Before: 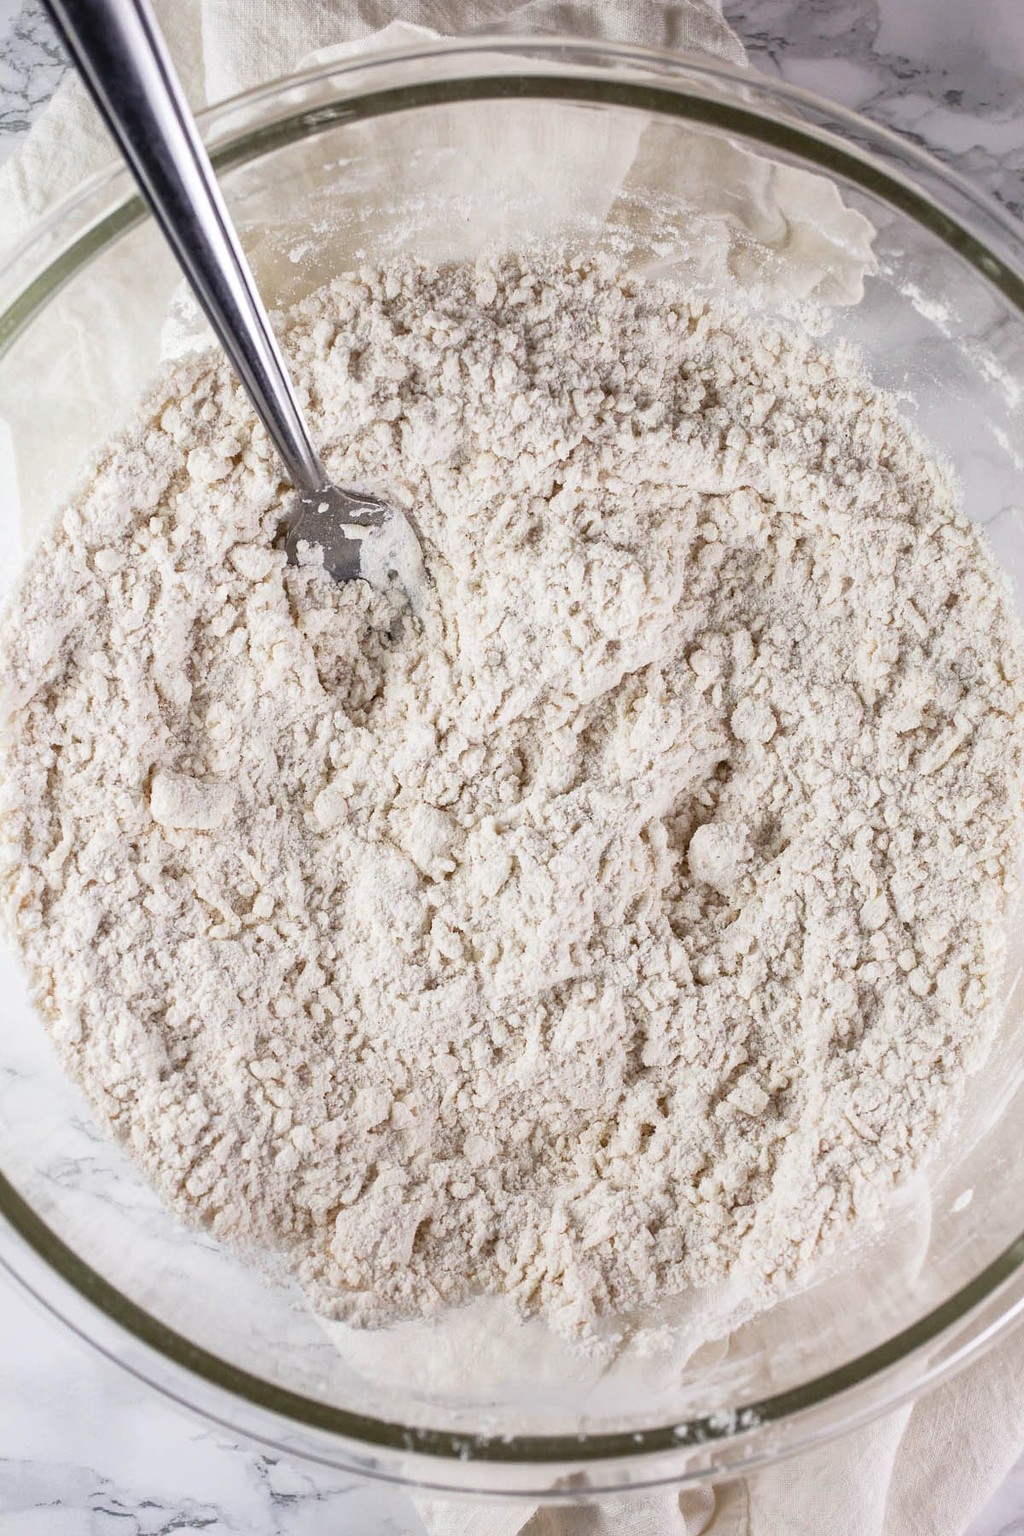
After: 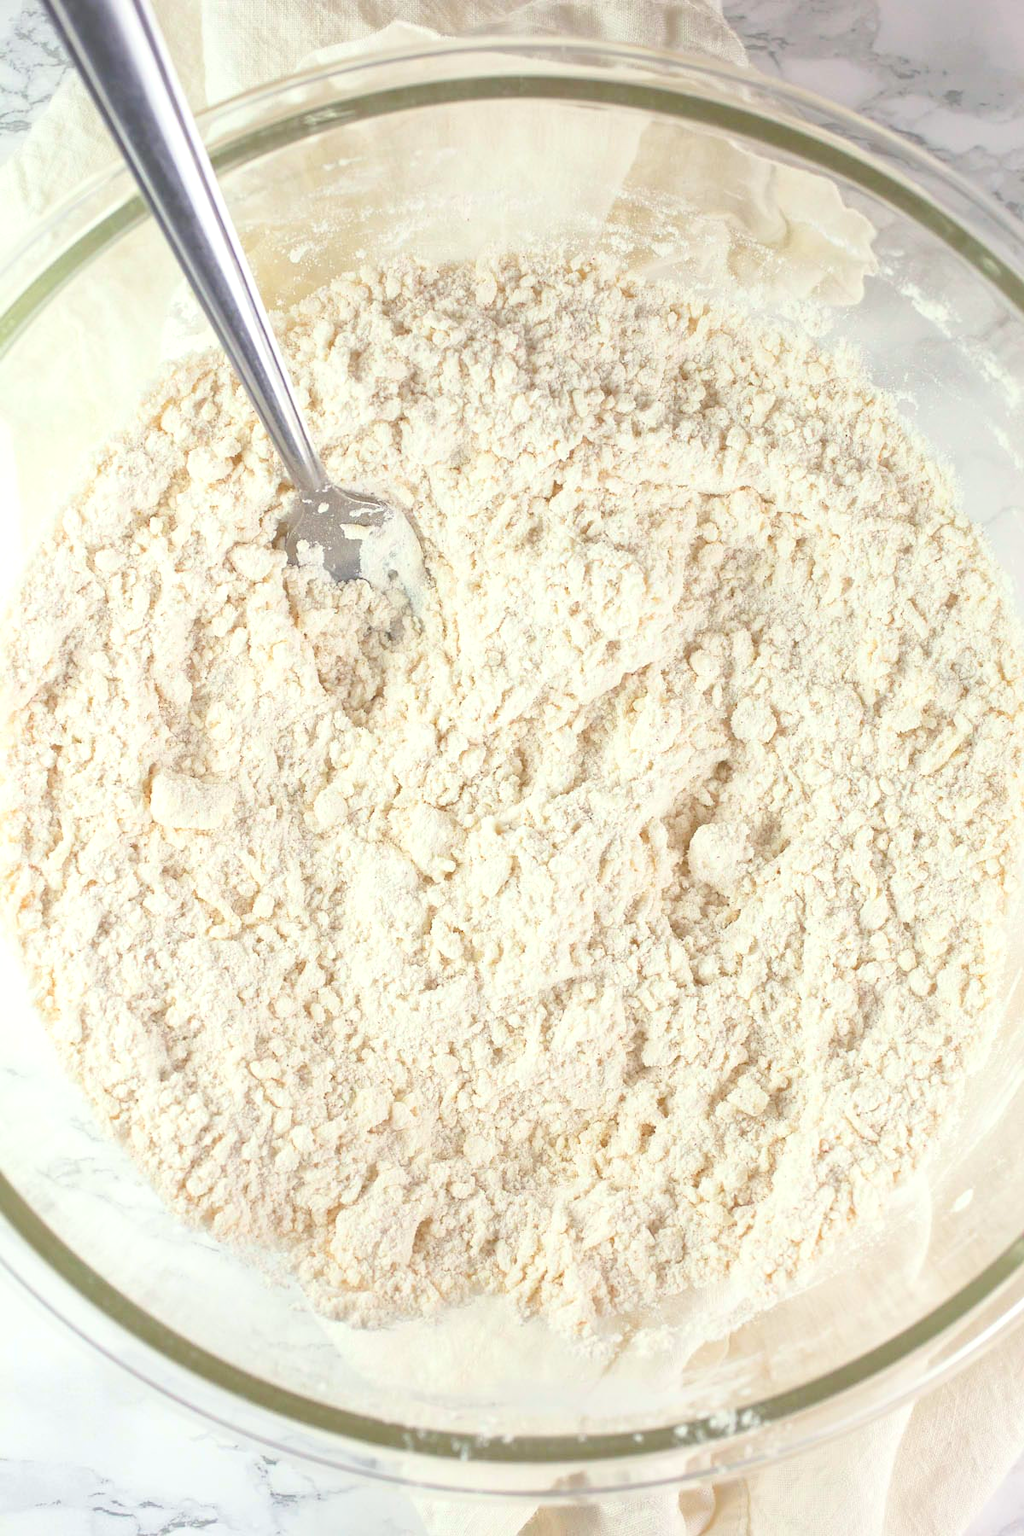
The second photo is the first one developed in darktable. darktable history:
local contrast: detail 69%
contrast brightness saturation: contrast -0.284
color correction: highlights a* -4.41, highlights b* 6.24
exposure: black level correction 0, exposure 1.2 EV, compensate highlight preservation false
